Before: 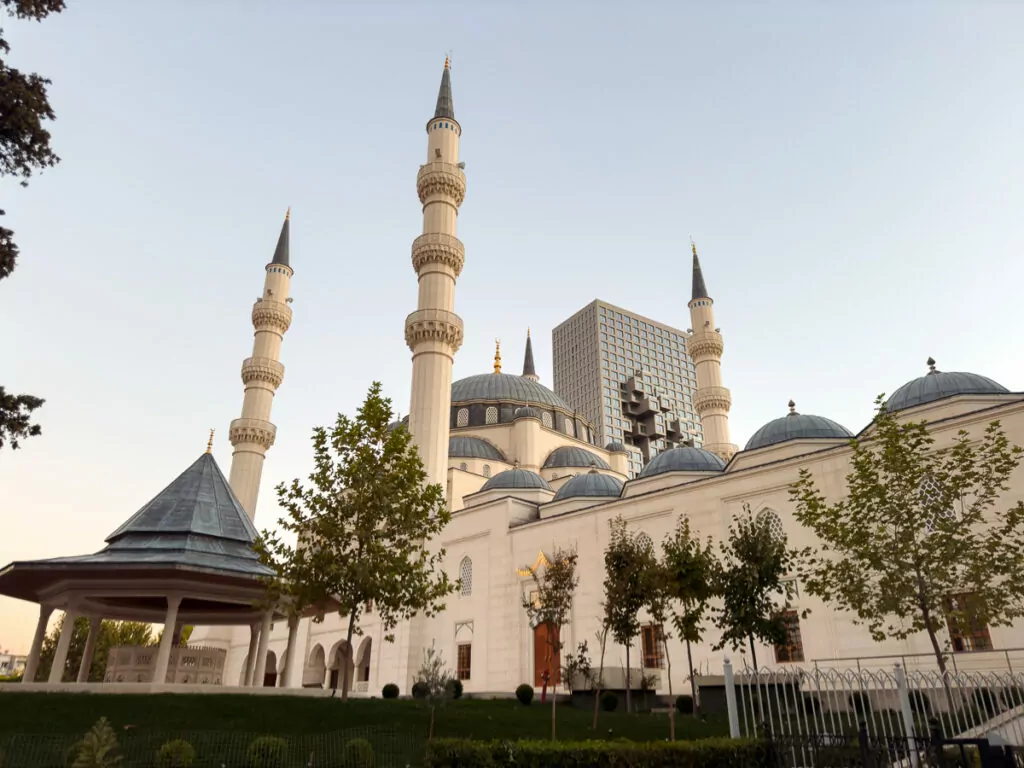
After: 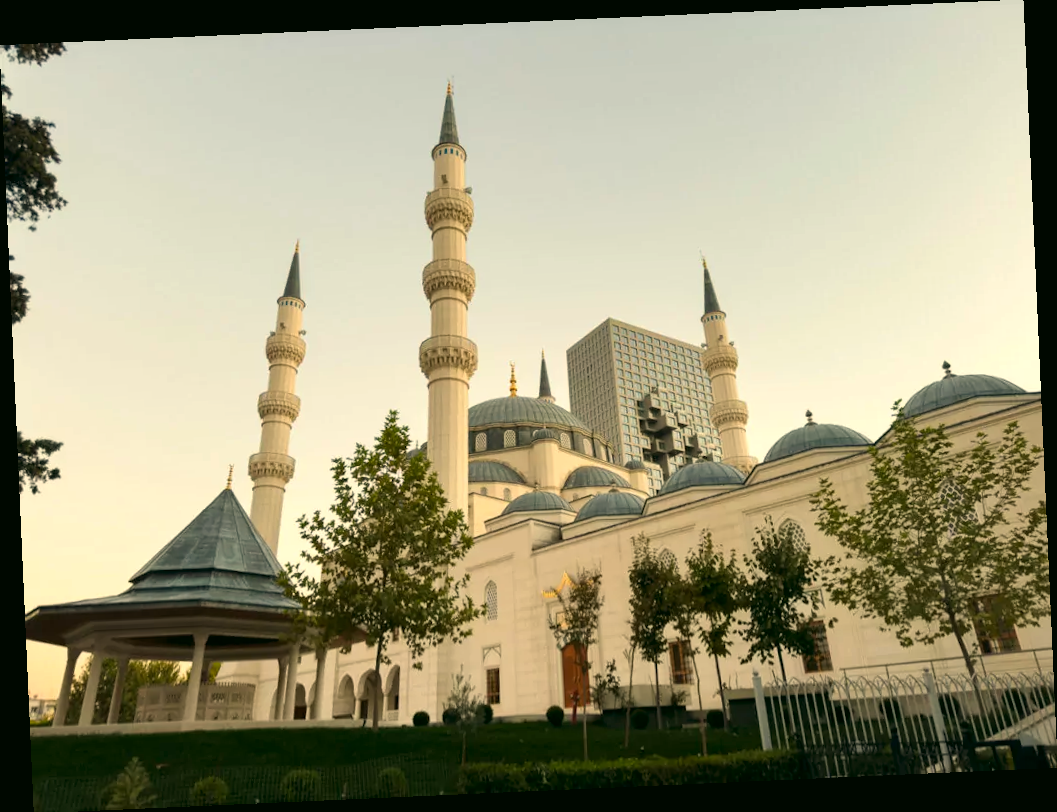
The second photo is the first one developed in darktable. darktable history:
color correction: highlights a* -0.482, highlights b* 9.48, shadows a* -9.48, shadows b* 0.803
rotate and perspective: rotation -2.56°, automatic cropping off
white balance: red 1.045, blue 0.932
